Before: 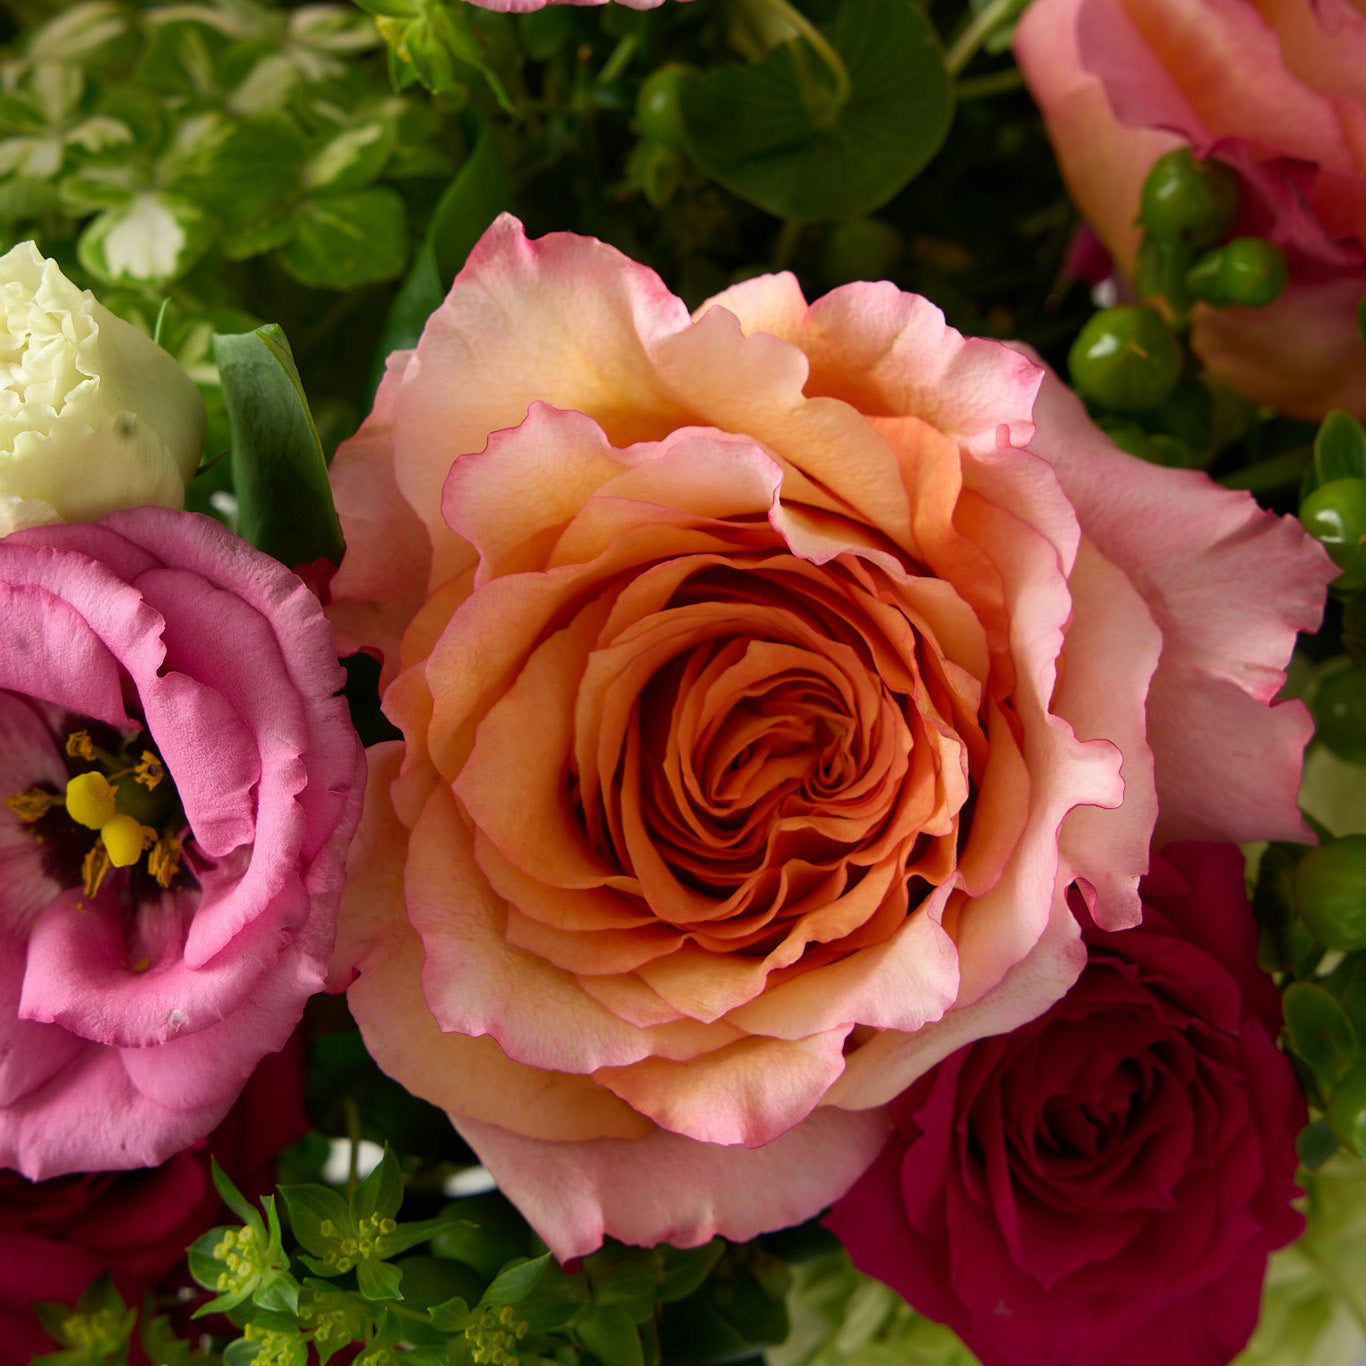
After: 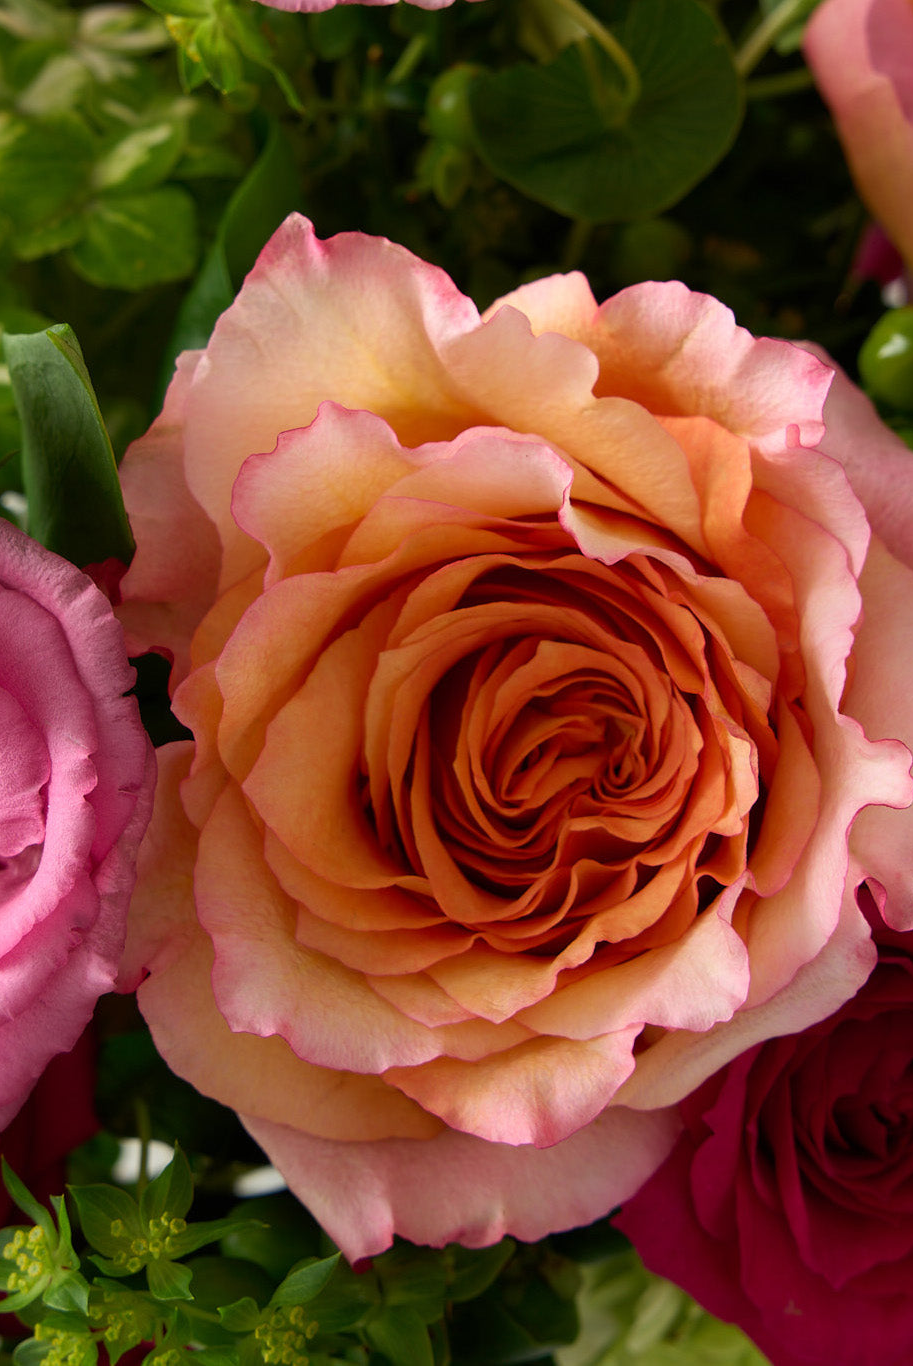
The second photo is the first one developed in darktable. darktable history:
crop: left 15.381%, right 17.735%
